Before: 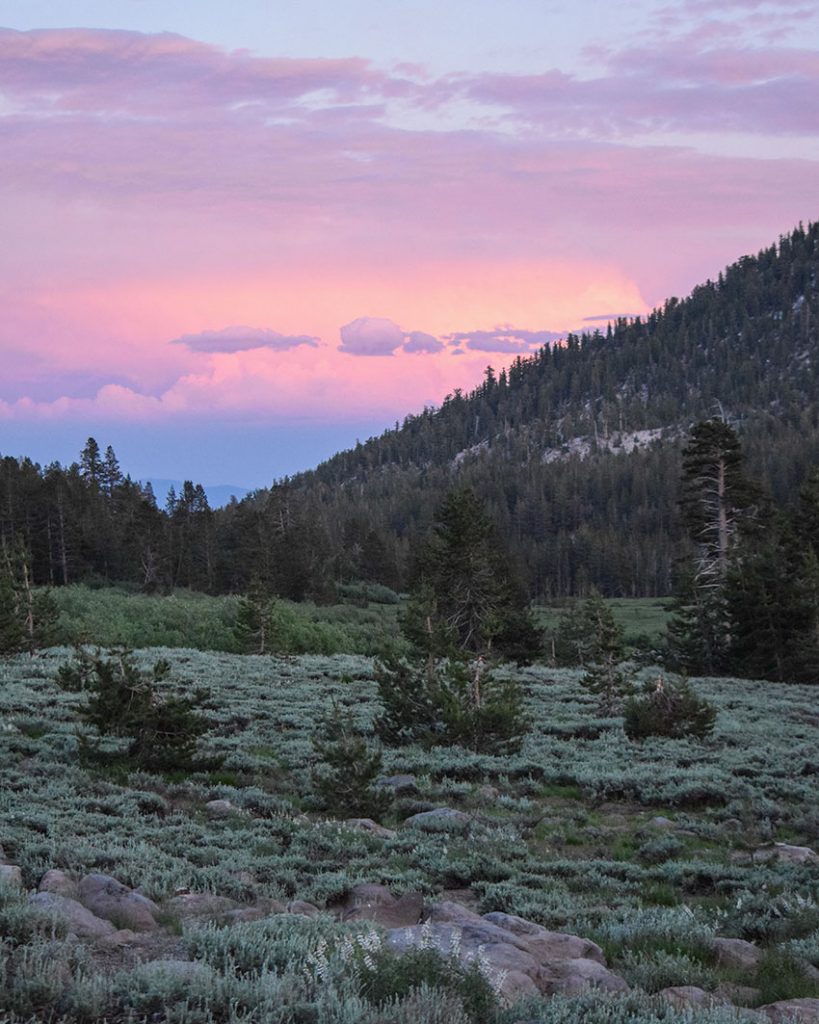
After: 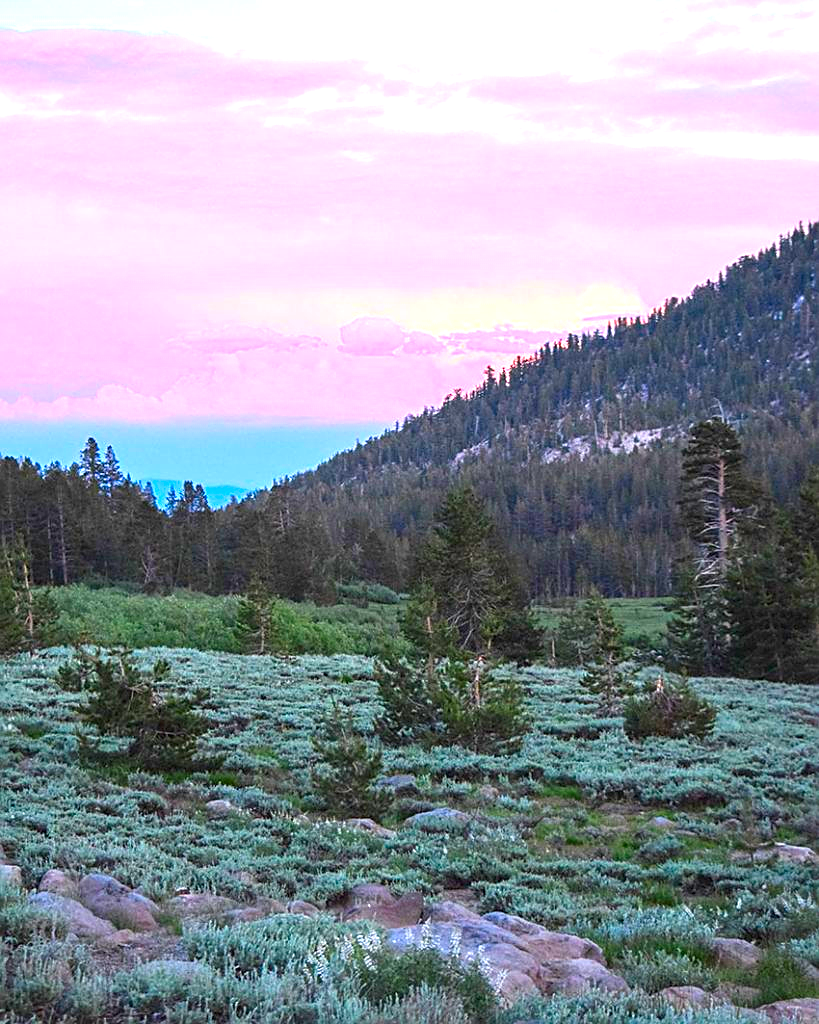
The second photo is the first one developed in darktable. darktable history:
sharpen: on, module defaults
color correction: highlights b* -0.032, saturation 1.82
exposure: black level correction 0, exposure 1.1 EV, compensate highlight preservation false
